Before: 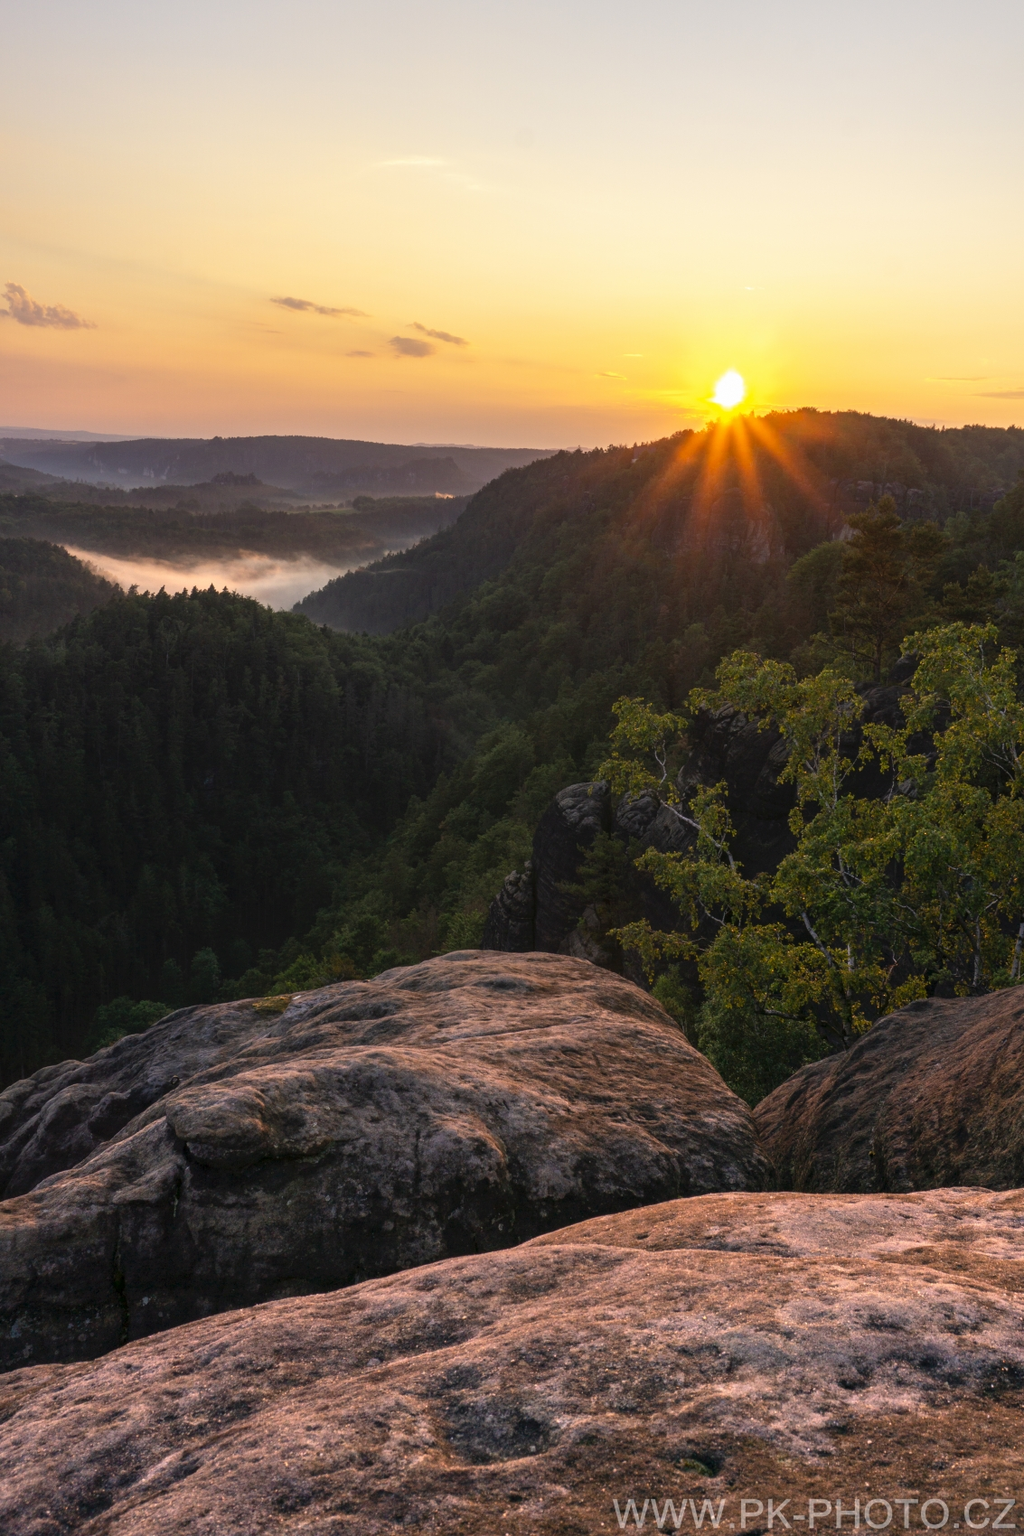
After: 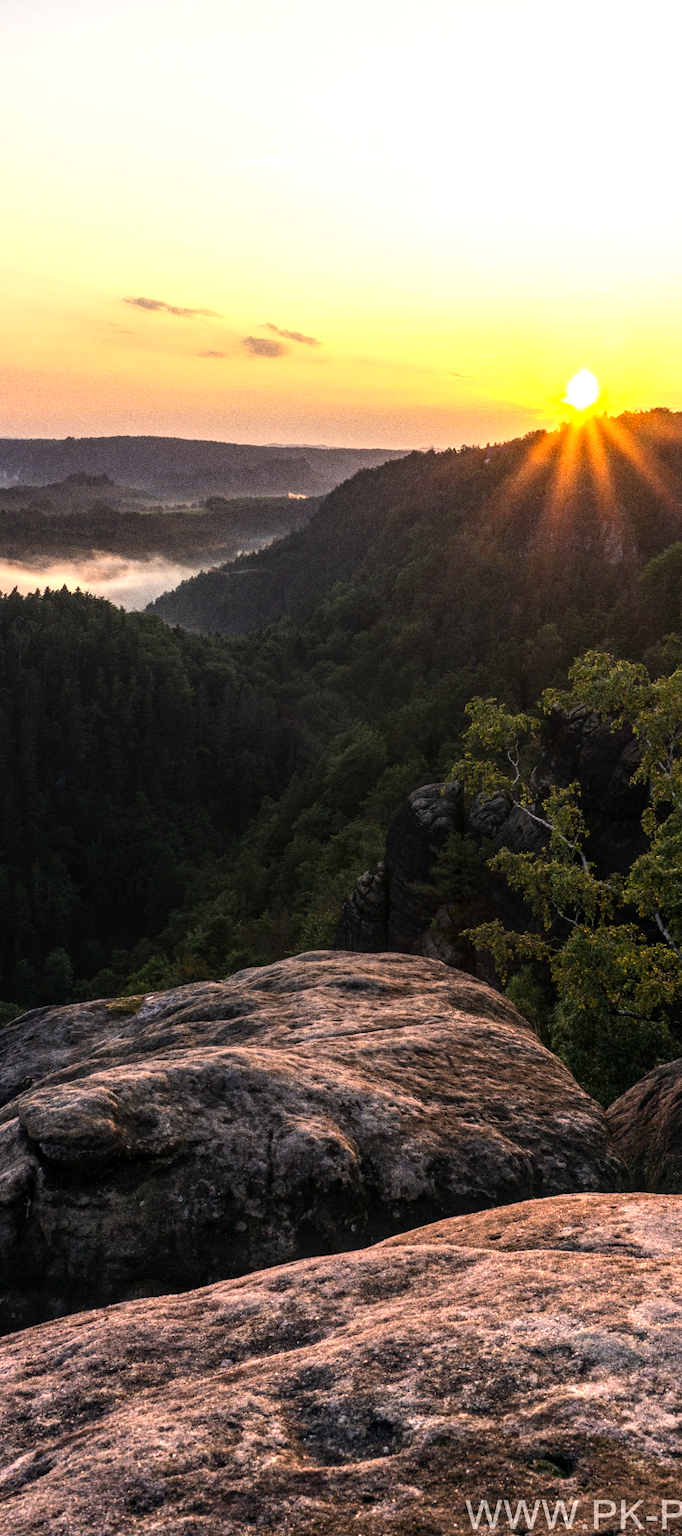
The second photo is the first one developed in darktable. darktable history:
grain: coarseness 0.09 ISO, strength 40%
local contrast: on, module defaults
tone equalizer: -8 EV -0.75 EV, -7 EV -0.7 EV, -6 EV -0.6 EV, -5 EV -0.4 EV, -3 EV 0.4 EV, -2 EV 0.6 EV, -1 EV 0.7 EV, +0 EV 0.75 EV, edges refinement/feathering 500, mask exposure compensation -1.57 EV, preserve details no
crop and rotate: left 14.436%, right 18.898%
rotate and perspective: automatic cropping original format, crop left 0, crop top 0
